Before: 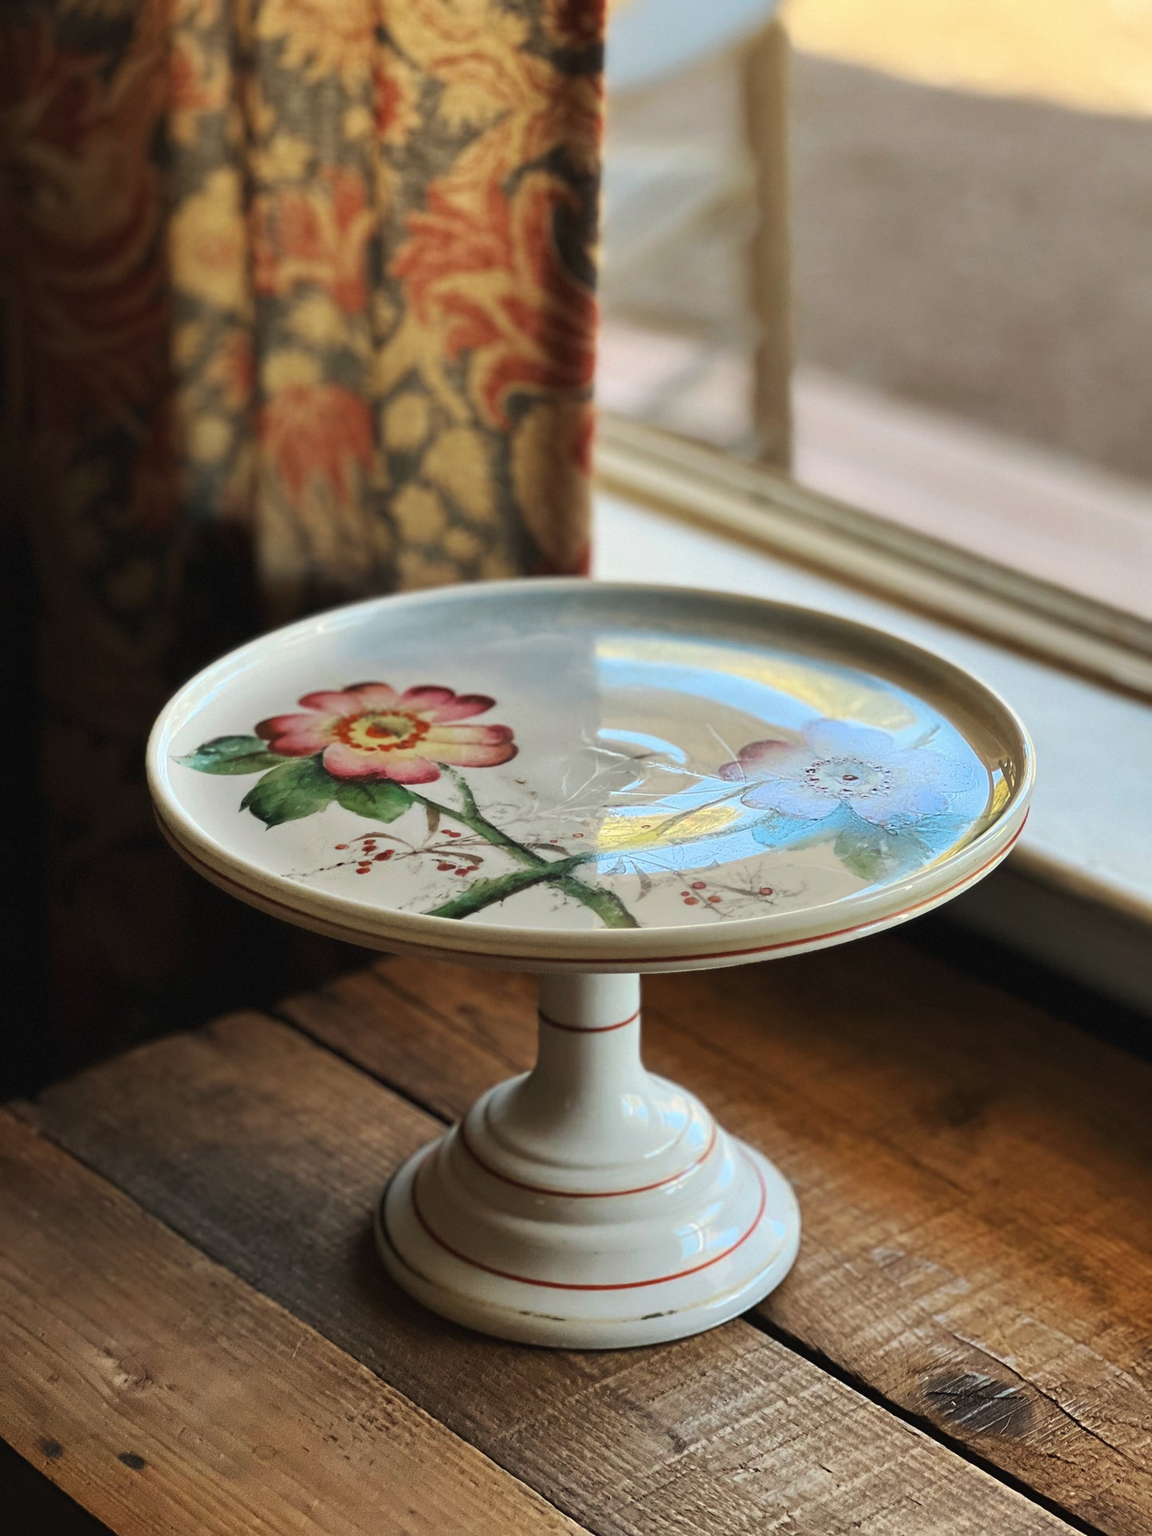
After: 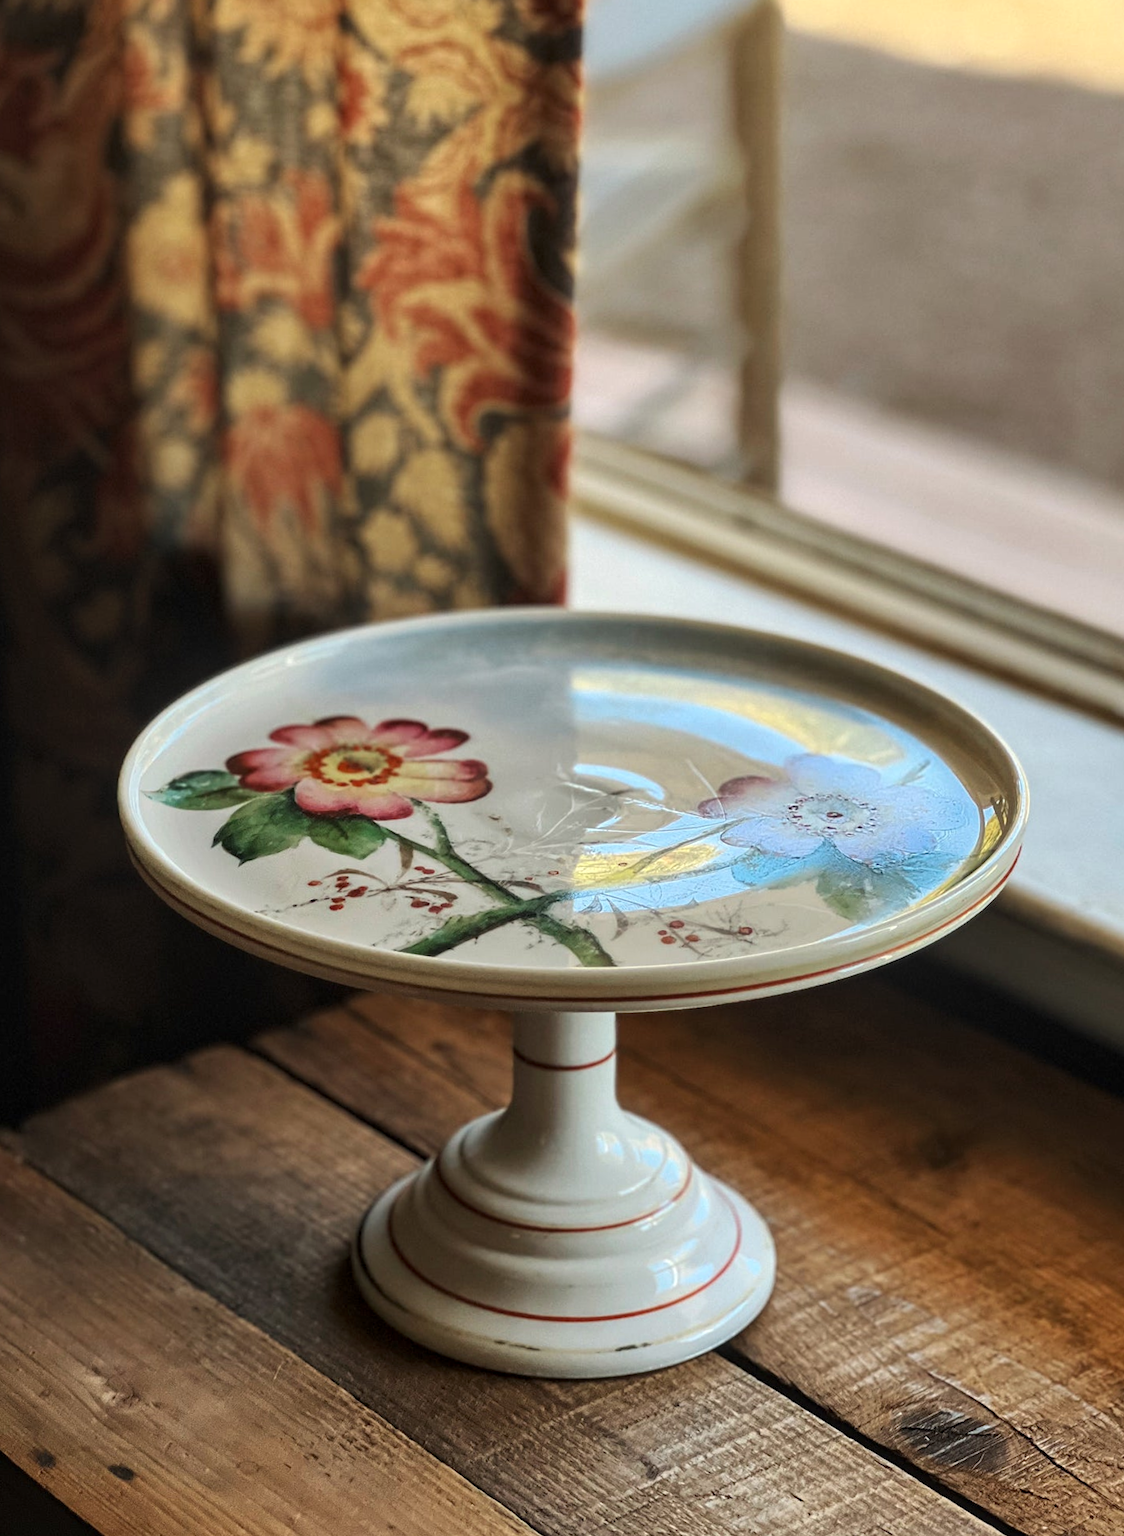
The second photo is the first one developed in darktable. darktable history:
local contrast: on, module defaults
rotate and perspective: rotation 0.074°, lens shift (vertical) 0.096, lens shift (horizontal) -0.041, crop left 0.043, crop right 0.952, crop top 0.024, crop bottom 0.979
